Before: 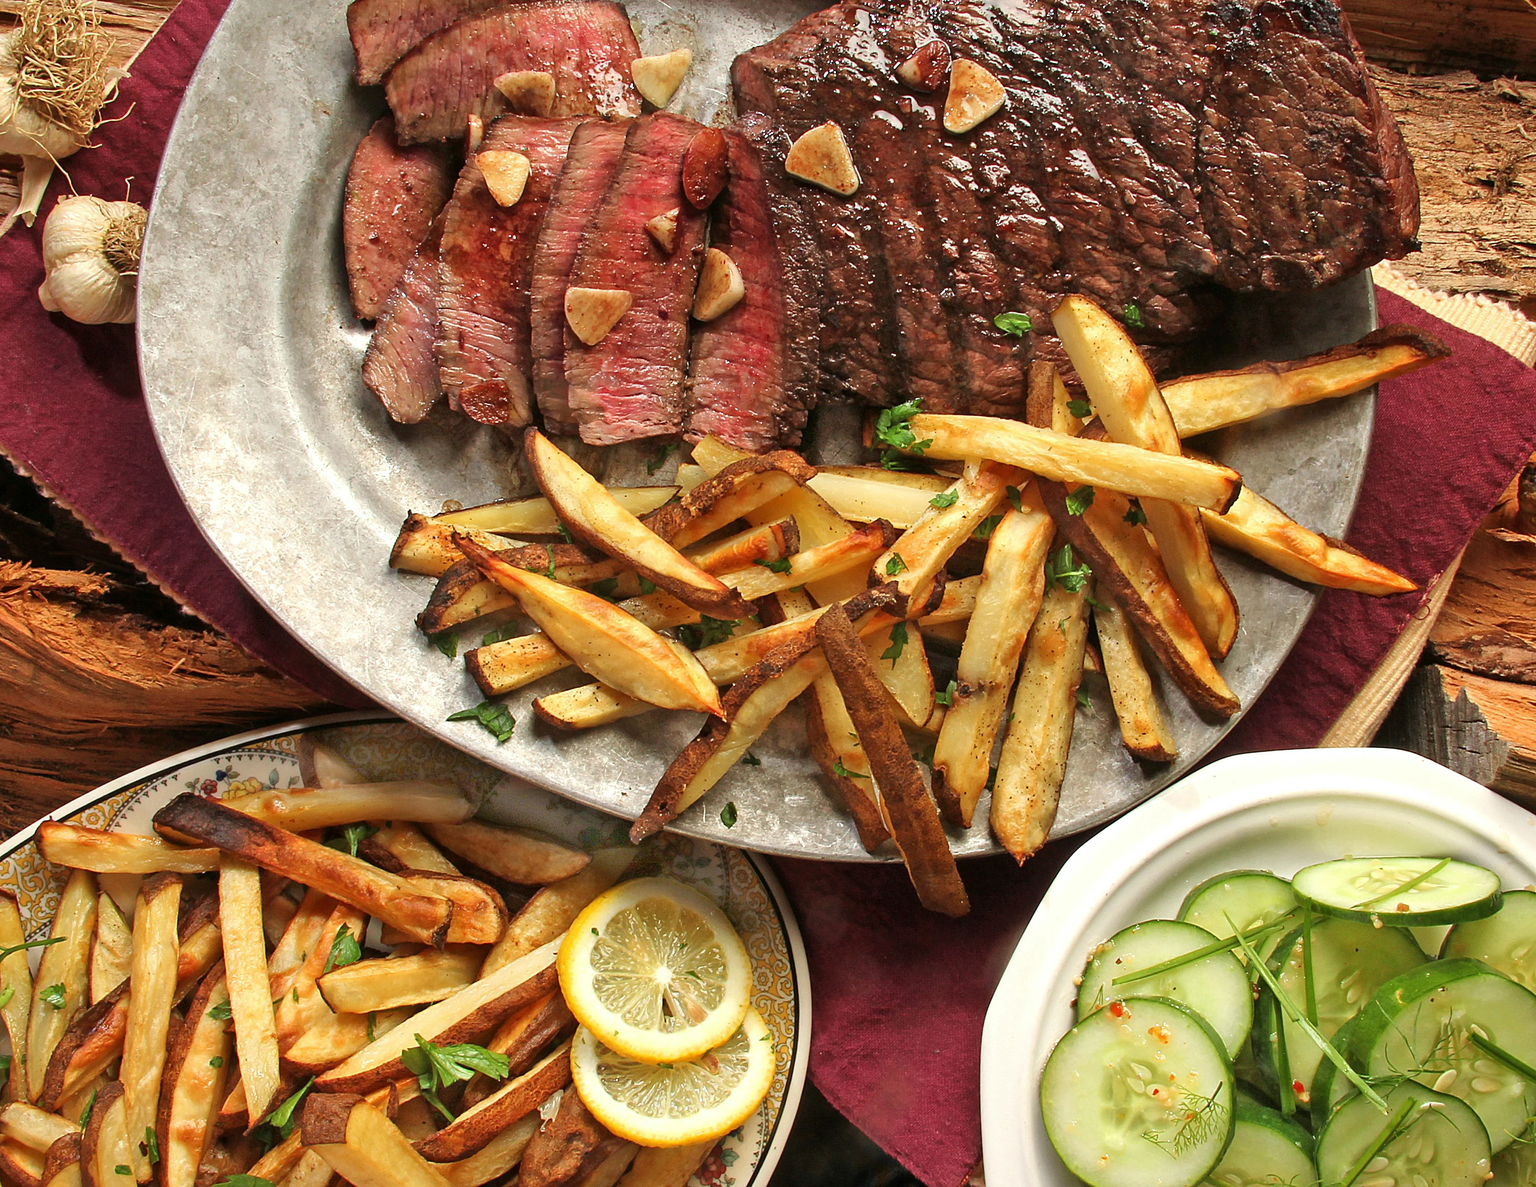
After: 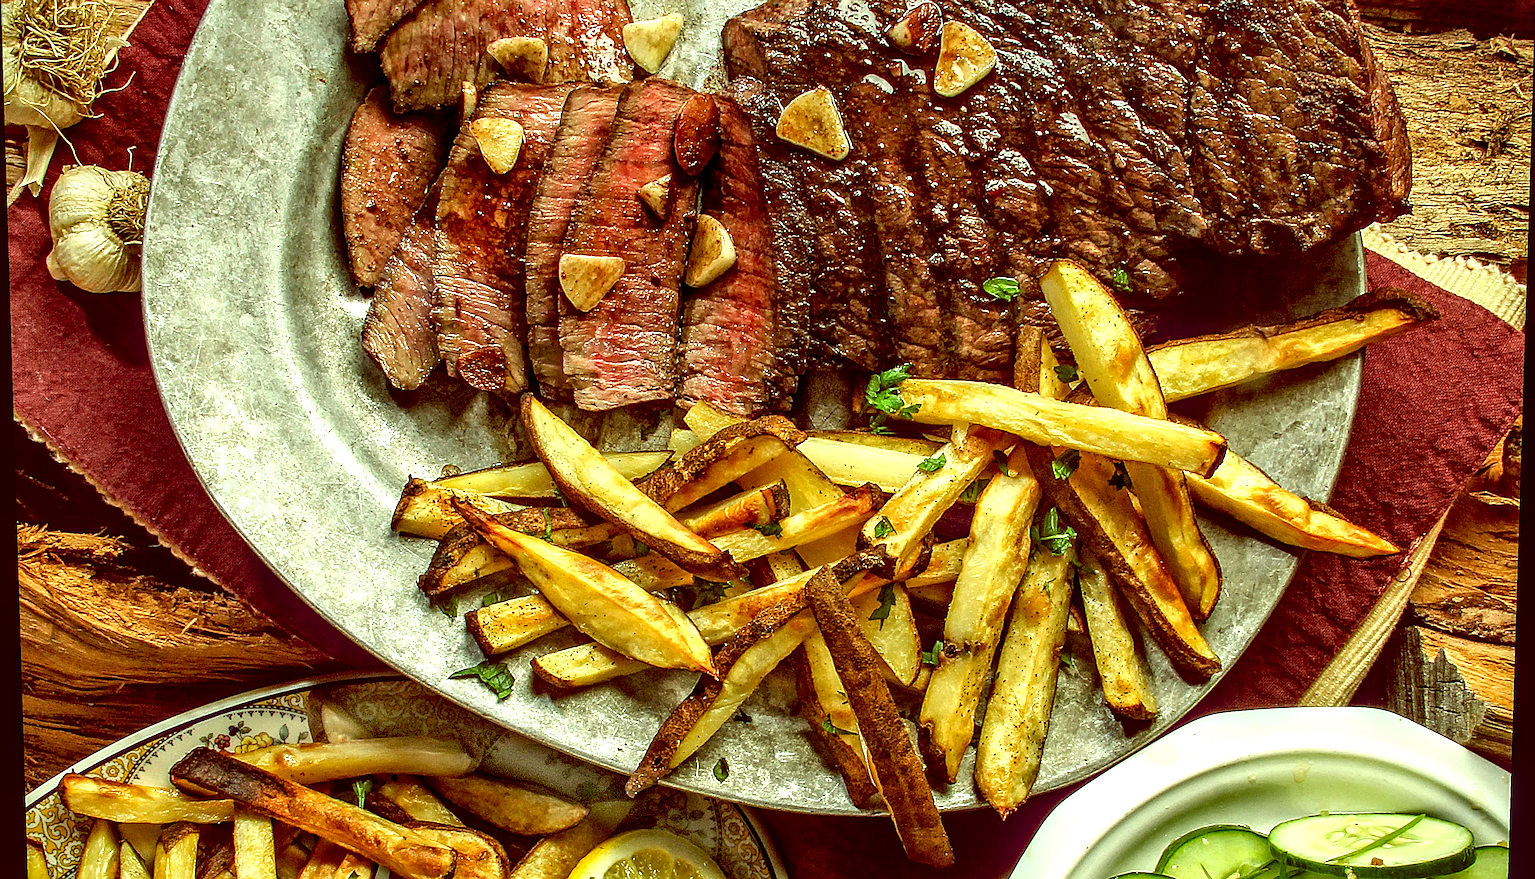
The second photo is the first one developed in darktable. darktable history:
exposure: black level correction 0.007, exposure 0.159 EV, compensate highlight preservation false
grain: coarseness 0.81 ISO, strength 1.34%, mid-tones bias 0%
crop: top 3.857%, bottom 21.132%
rotate and perspective: lens shift (vertical) 0.048, lens shift (horizontal) -0.024, automatic cropping off
levels: levels [0, 0.476, 0.951]
local contrast: highlights 12%, shadows 38%, detail 183%, midtone range 0.471
sharpen: radius 2.817, amount 0.715
color balance: lift [1, 1.015, 0.987, 0.985], gamma [1, 0.959, 1.042, 0.958], gain [0.927, 0.938, 1.072, 0.928], contrast 1.5%
